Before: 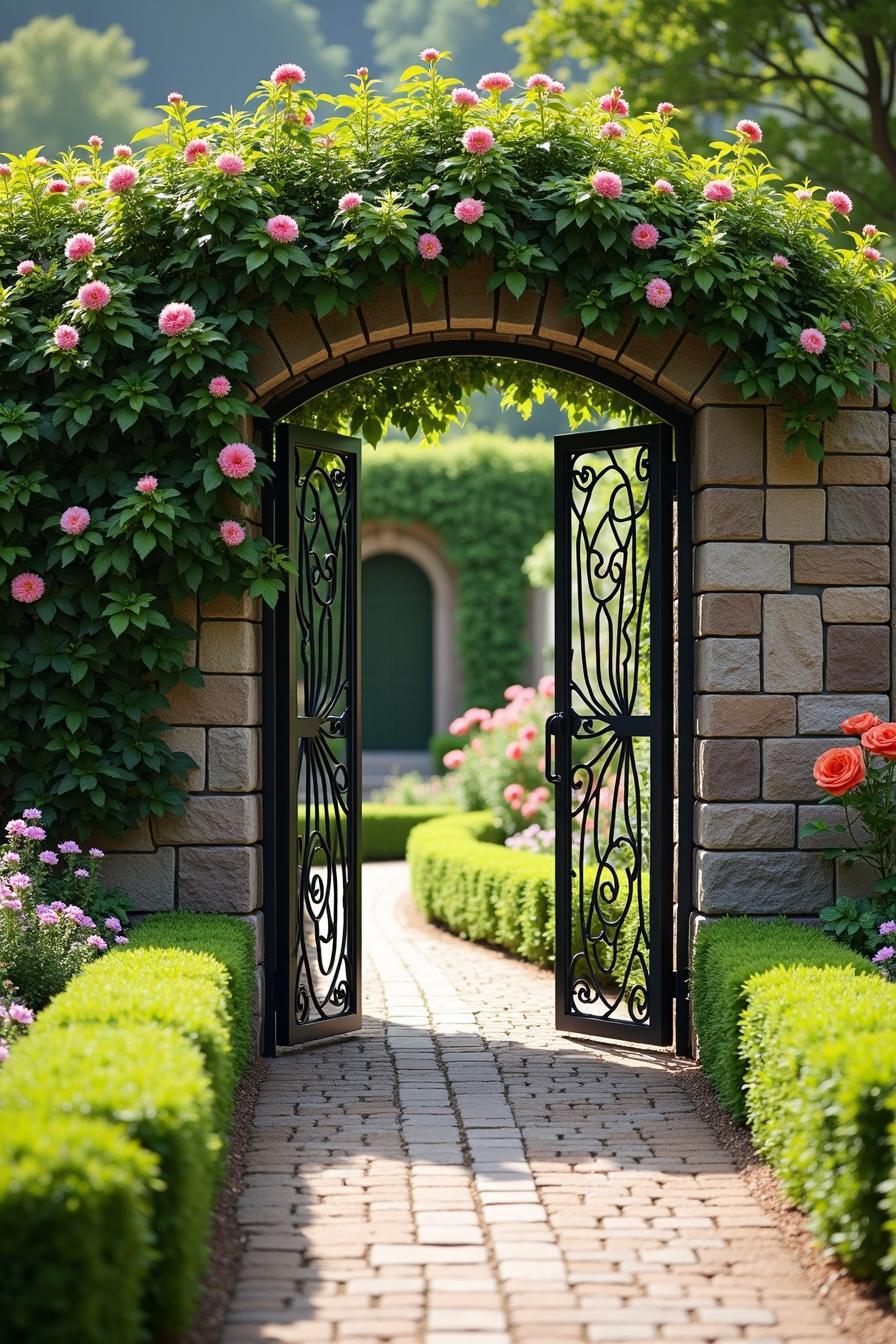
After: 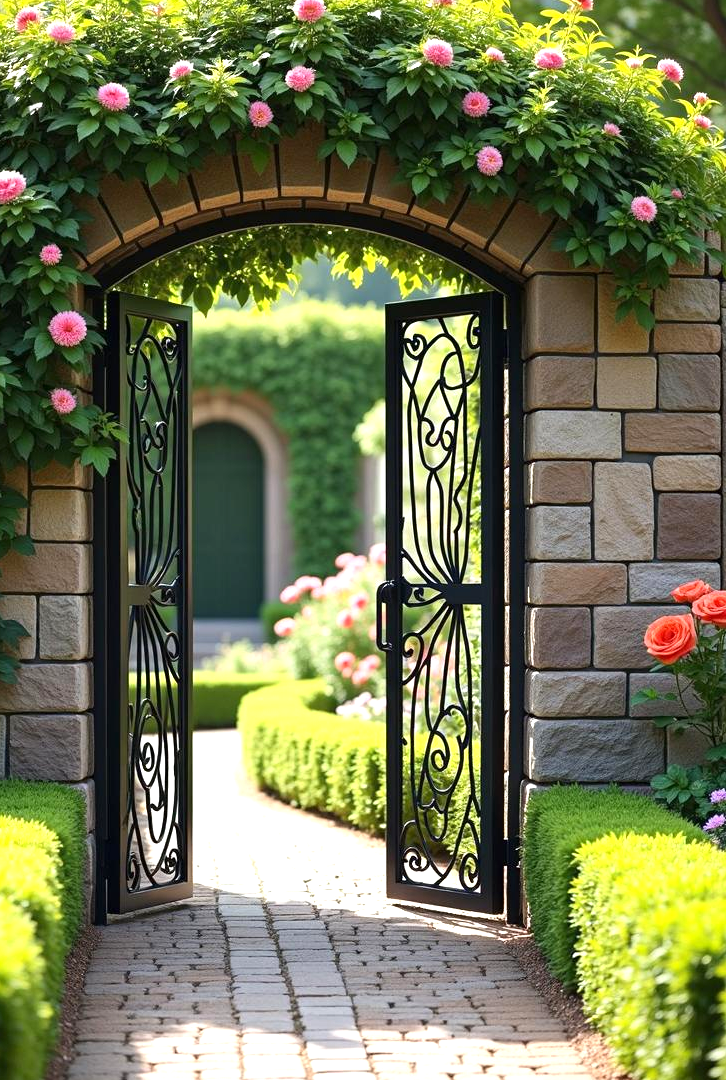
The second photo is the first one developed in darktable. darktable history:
crop: left 18.894%, top 9.835%, right 0.001%, bottom 9.747%
exposure: exposure 0.649 EV, compensate highlight preservation false
